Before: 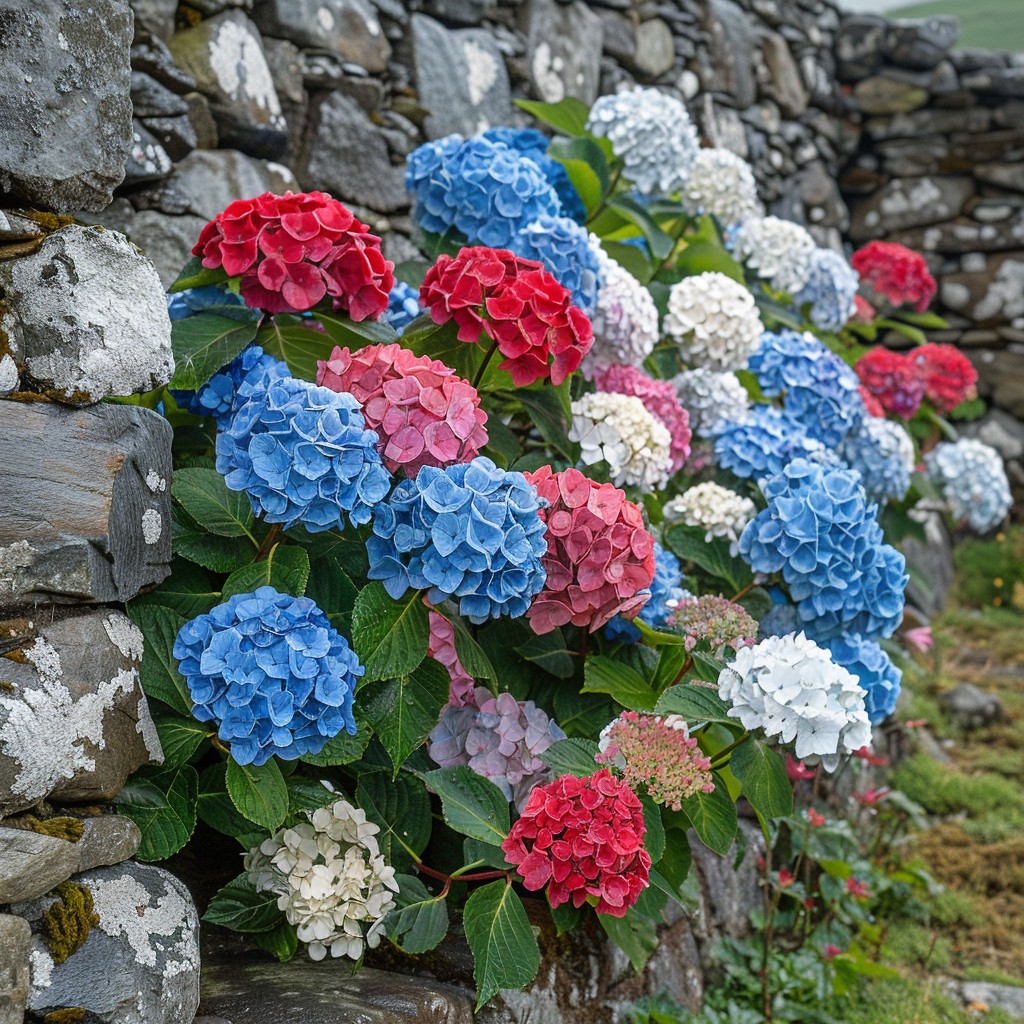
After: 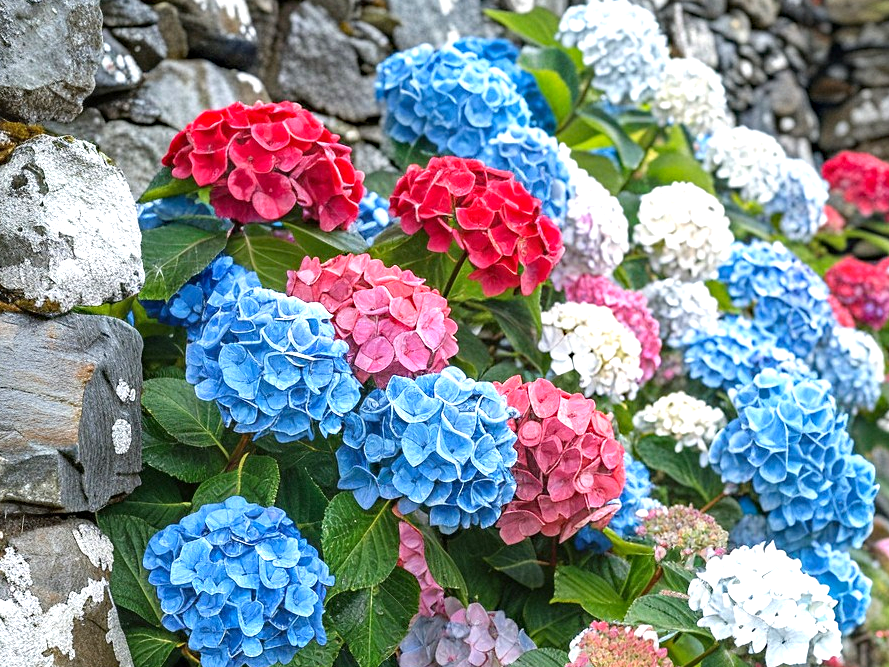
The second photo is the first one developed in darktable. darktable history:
exposure: black level correction 0, exposure 0.89 EV, compensate highlight preservation false
crop: left 3.004%, top 8.875%, right 9.634%, bottom 25.954%
haze removal: compatibility mode true, adaptive false
